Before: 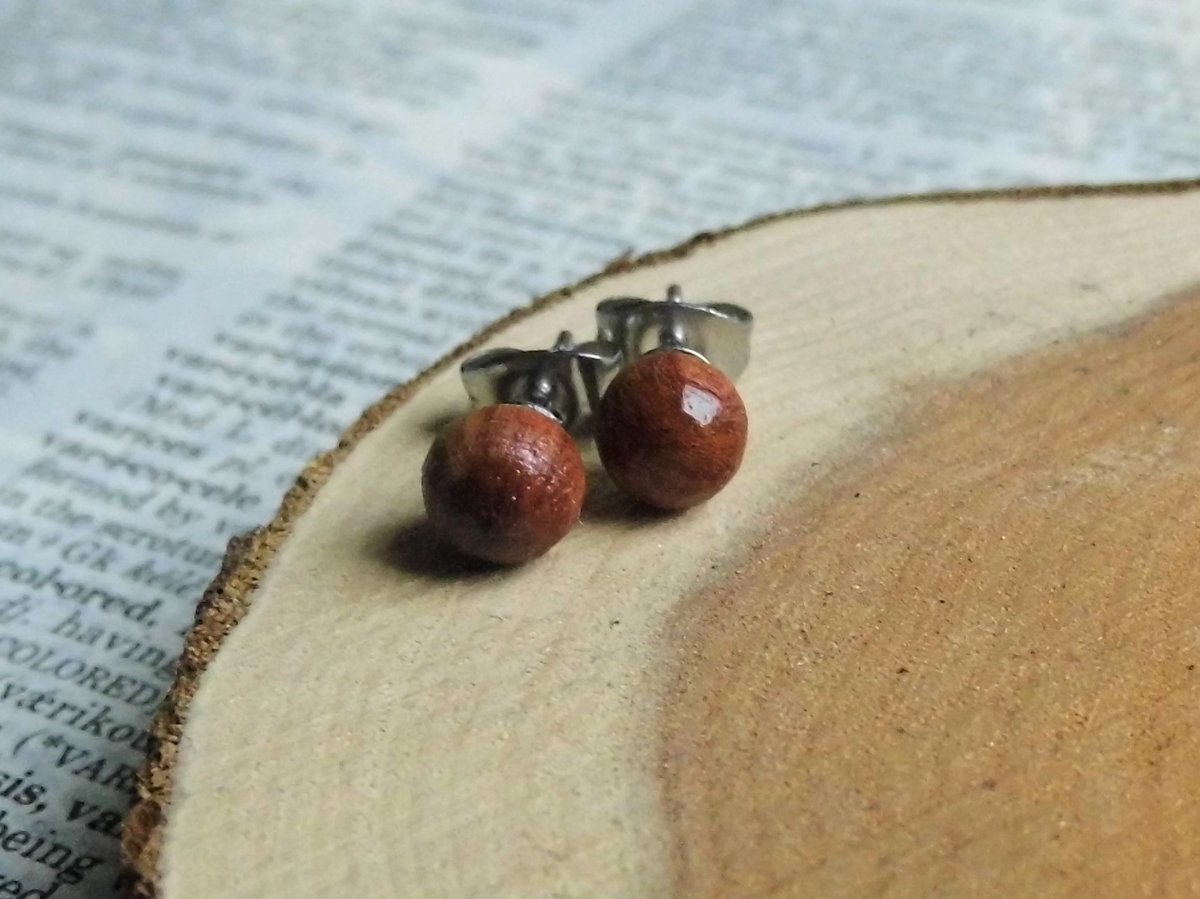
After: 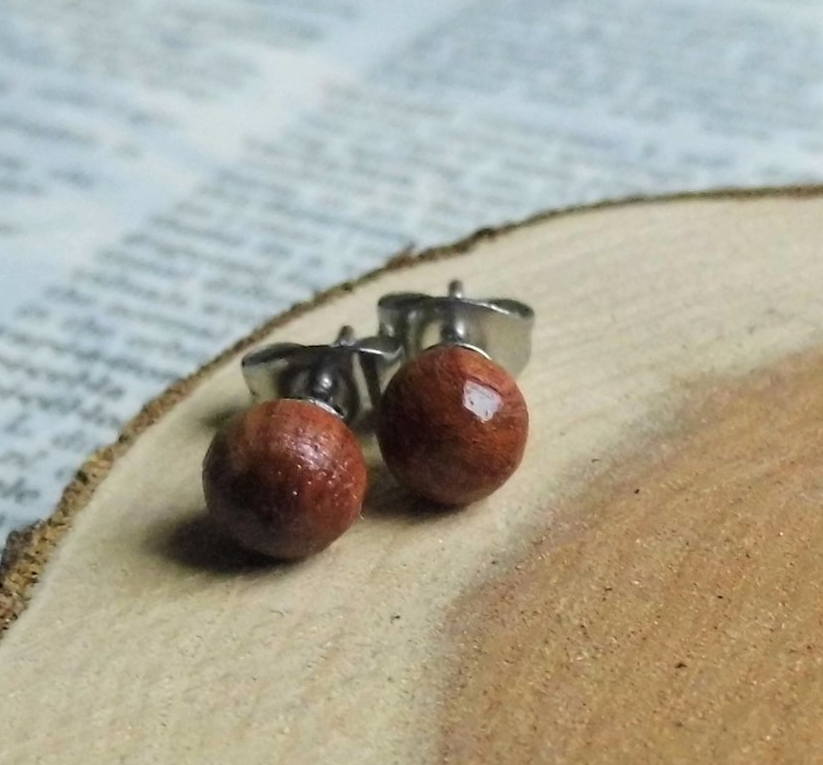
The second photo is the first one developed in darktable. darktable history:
rotate and perspective: rotation 0.174°, lens shift (vertical) 0.013, lens shift (horizontal) 0.019, shear 0.001, automatic cropping original format, crop left 0.007, crop right 0.991, crop top 0.016, crop bottom 0.997
crop: left 18.479%, right 12.2%, bottom 13.971%
